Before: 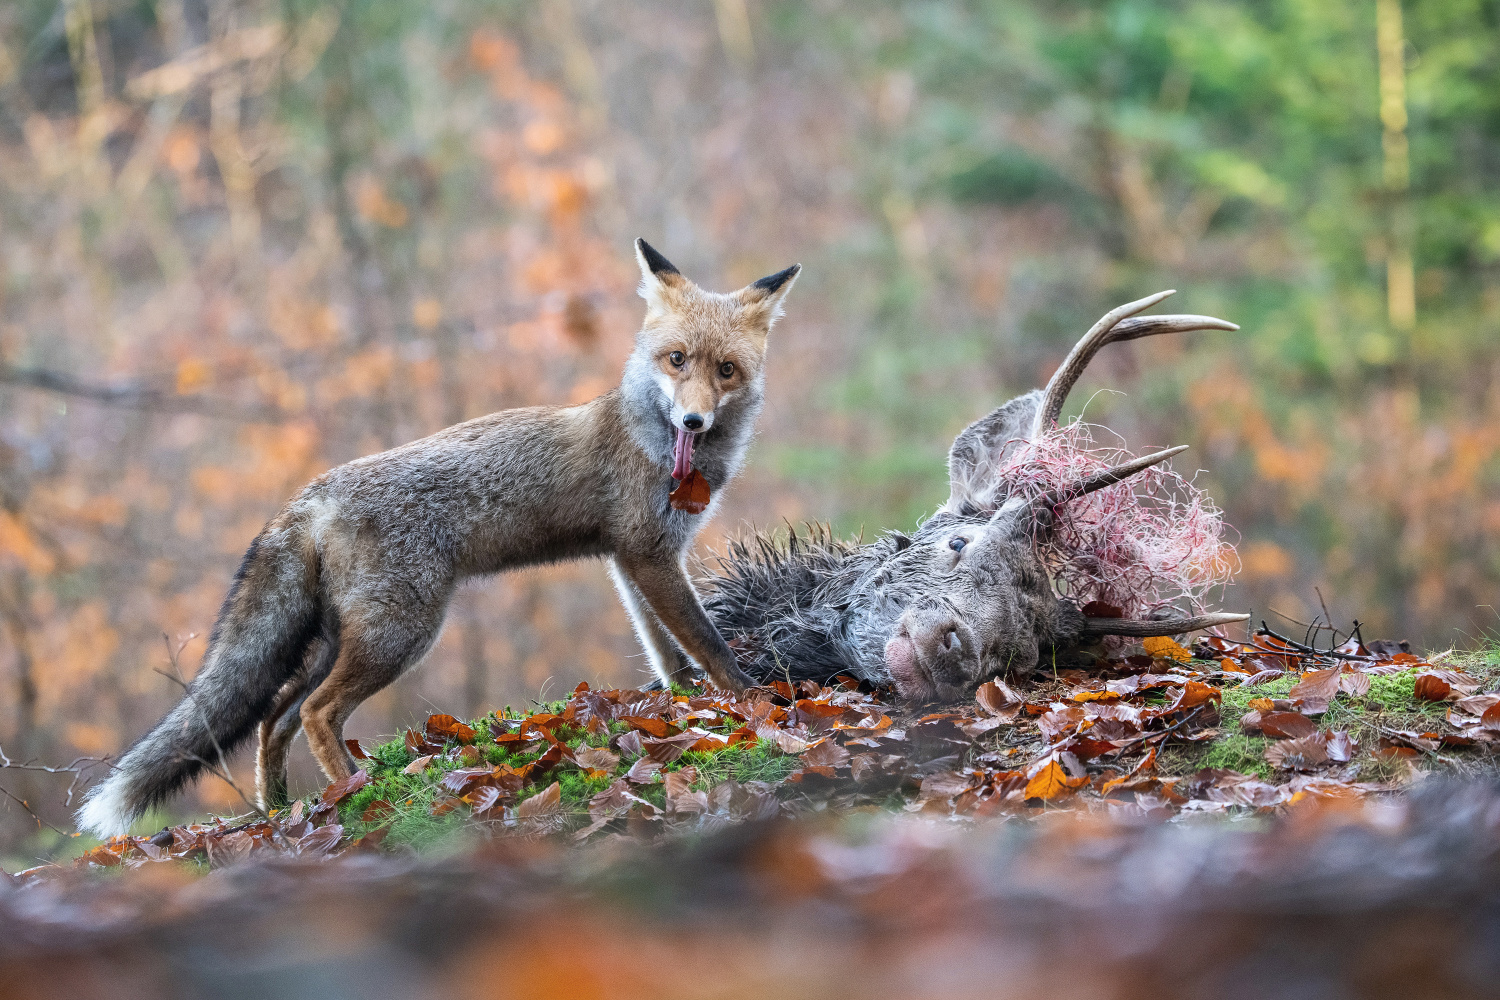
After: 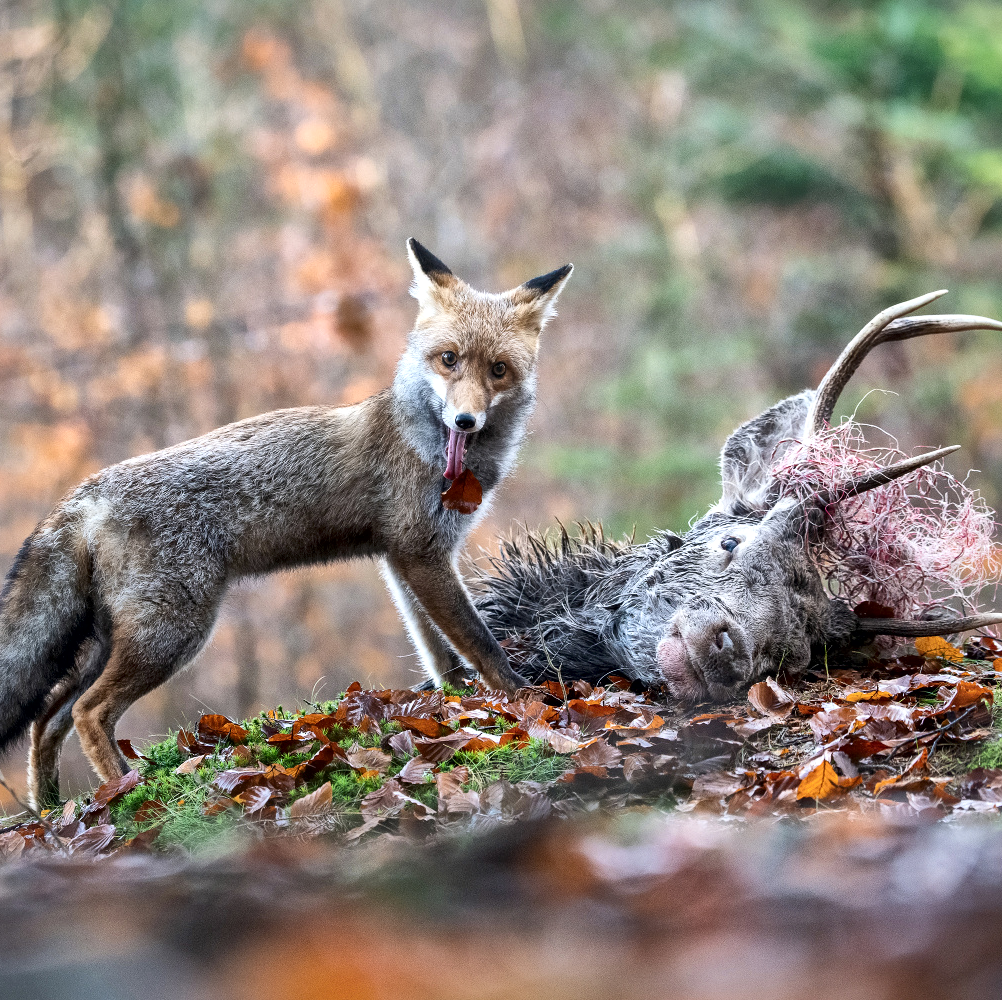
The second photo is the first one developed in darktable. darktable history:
tone equalizer: on, module defaults
crop and rotate: left 15.286%, right 17.9%
local contrast: mode bilateral grid, contrast 19, coarseness 49, detail 178%, midtone range 0.2
